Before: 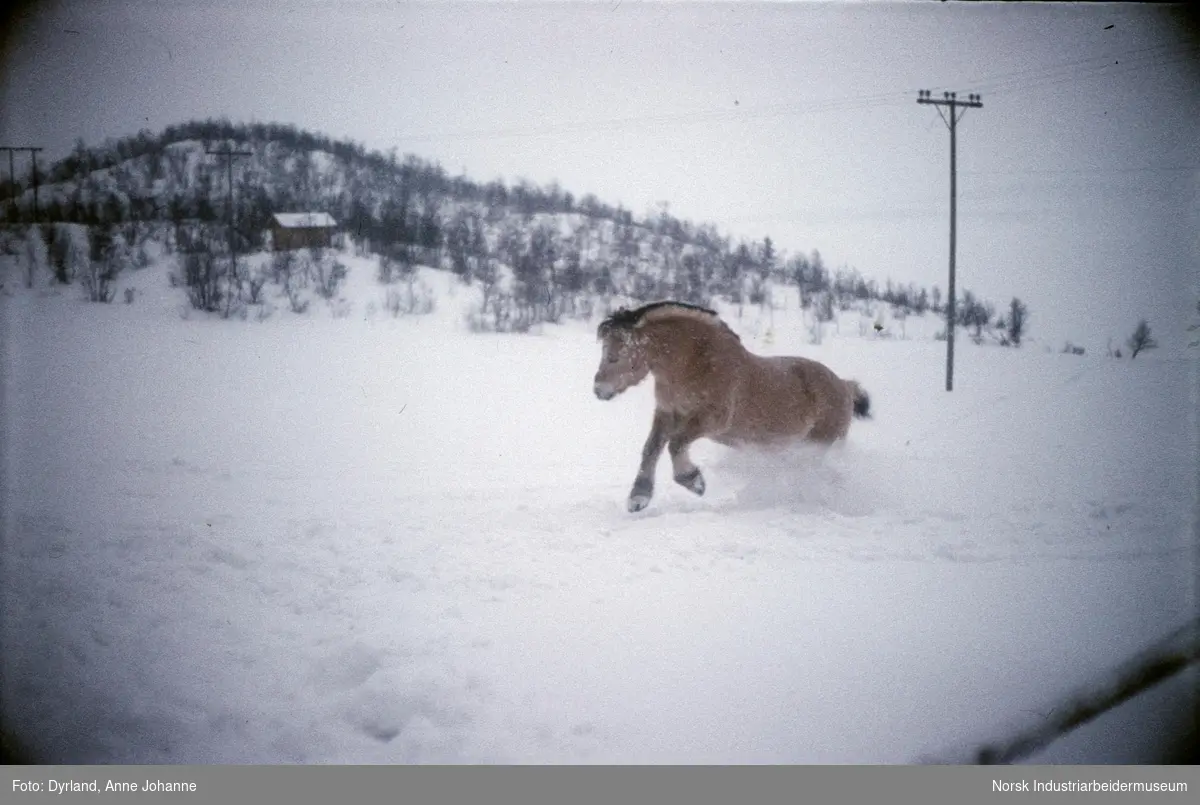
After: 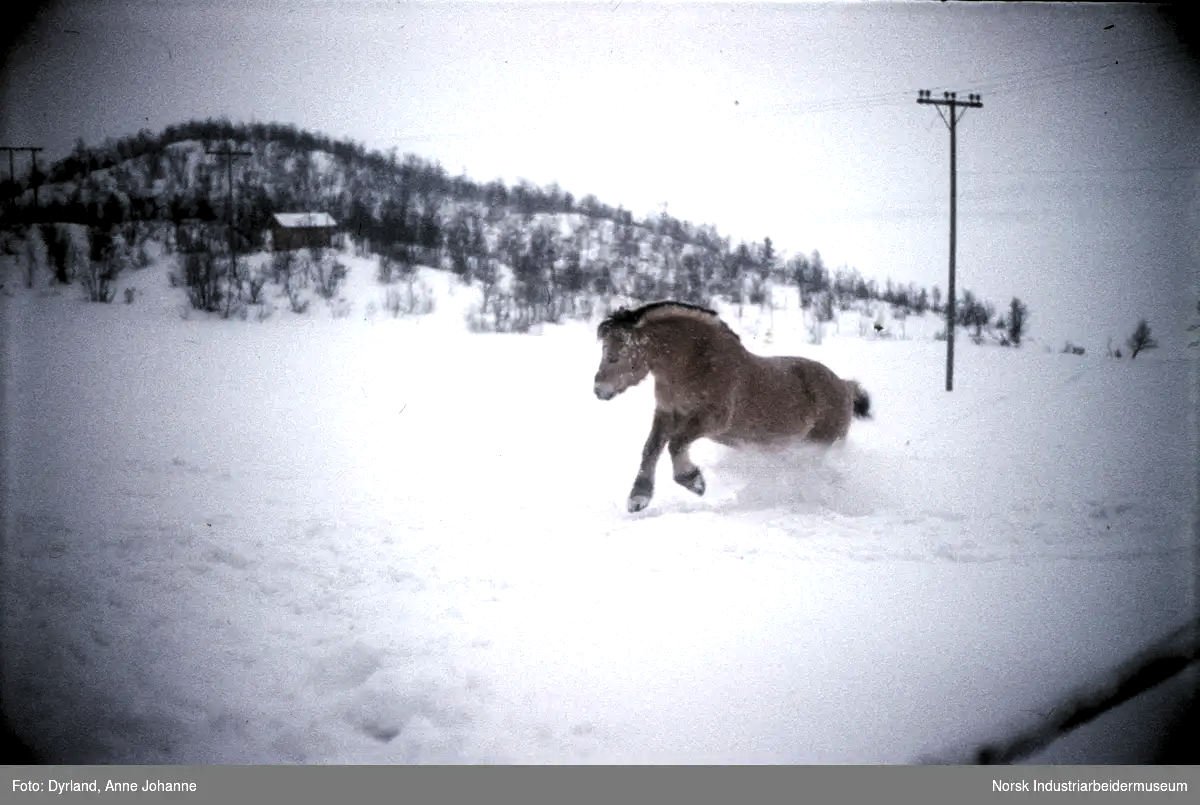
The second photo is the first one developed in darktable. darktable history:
levels: levels [0.129, 0.519, 0.867]
